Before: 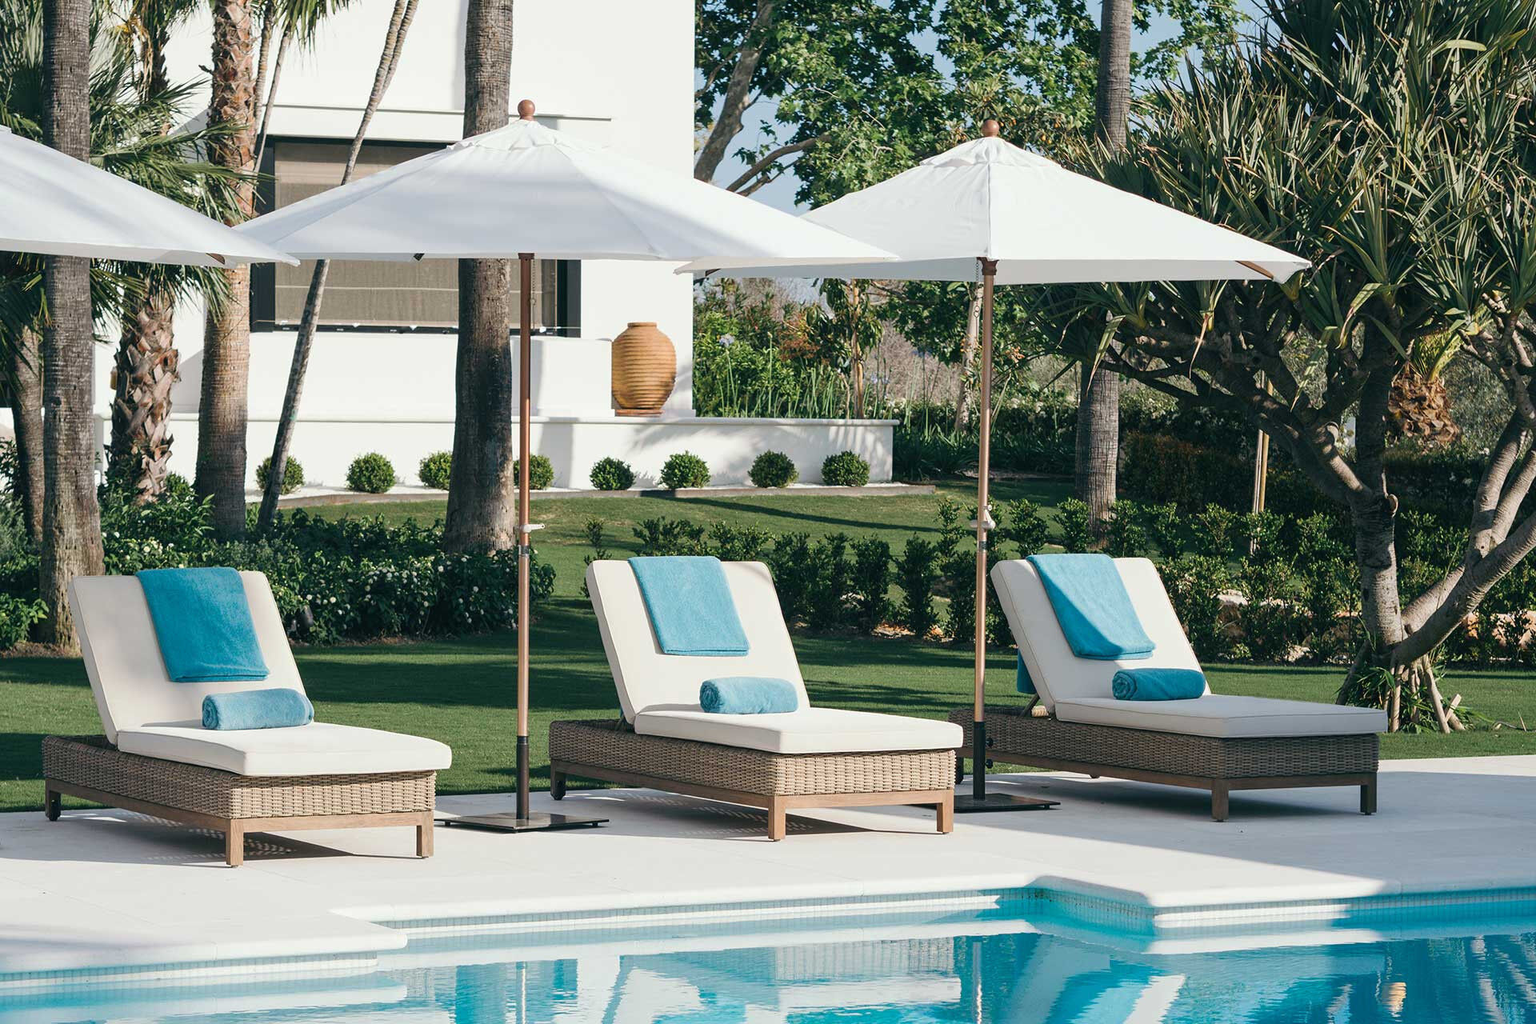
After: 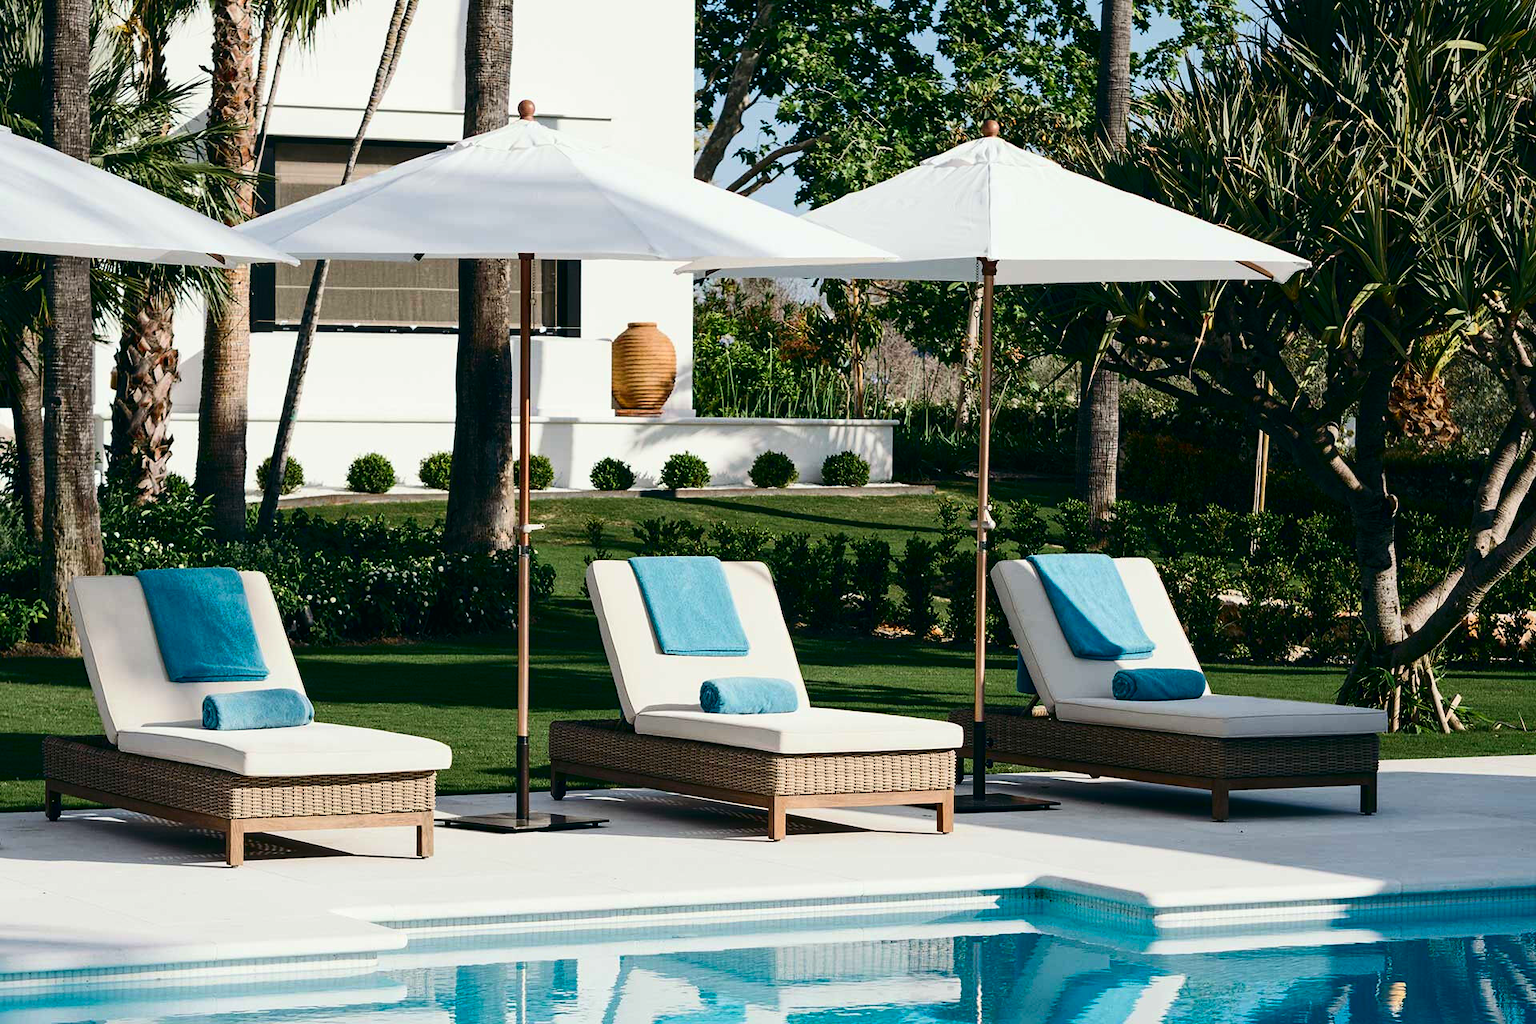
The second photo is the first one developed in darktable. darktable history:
contrast brightness saturation: contrast 0.22, brightness -0.19, saturation 0.24
white balance: emerald 1
